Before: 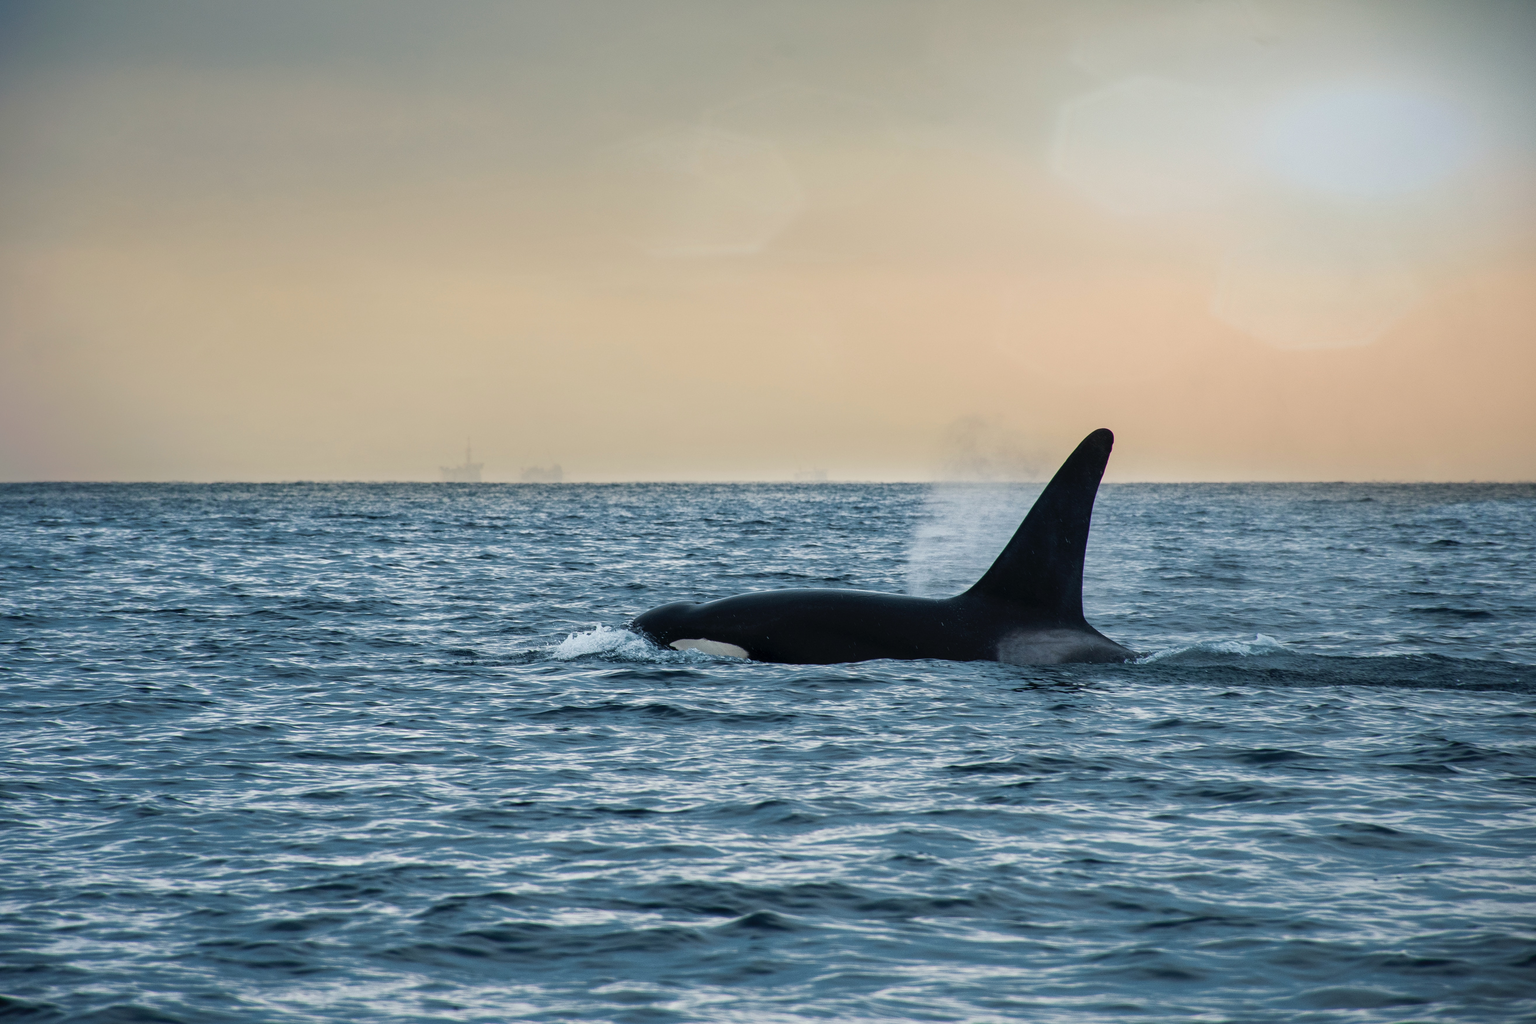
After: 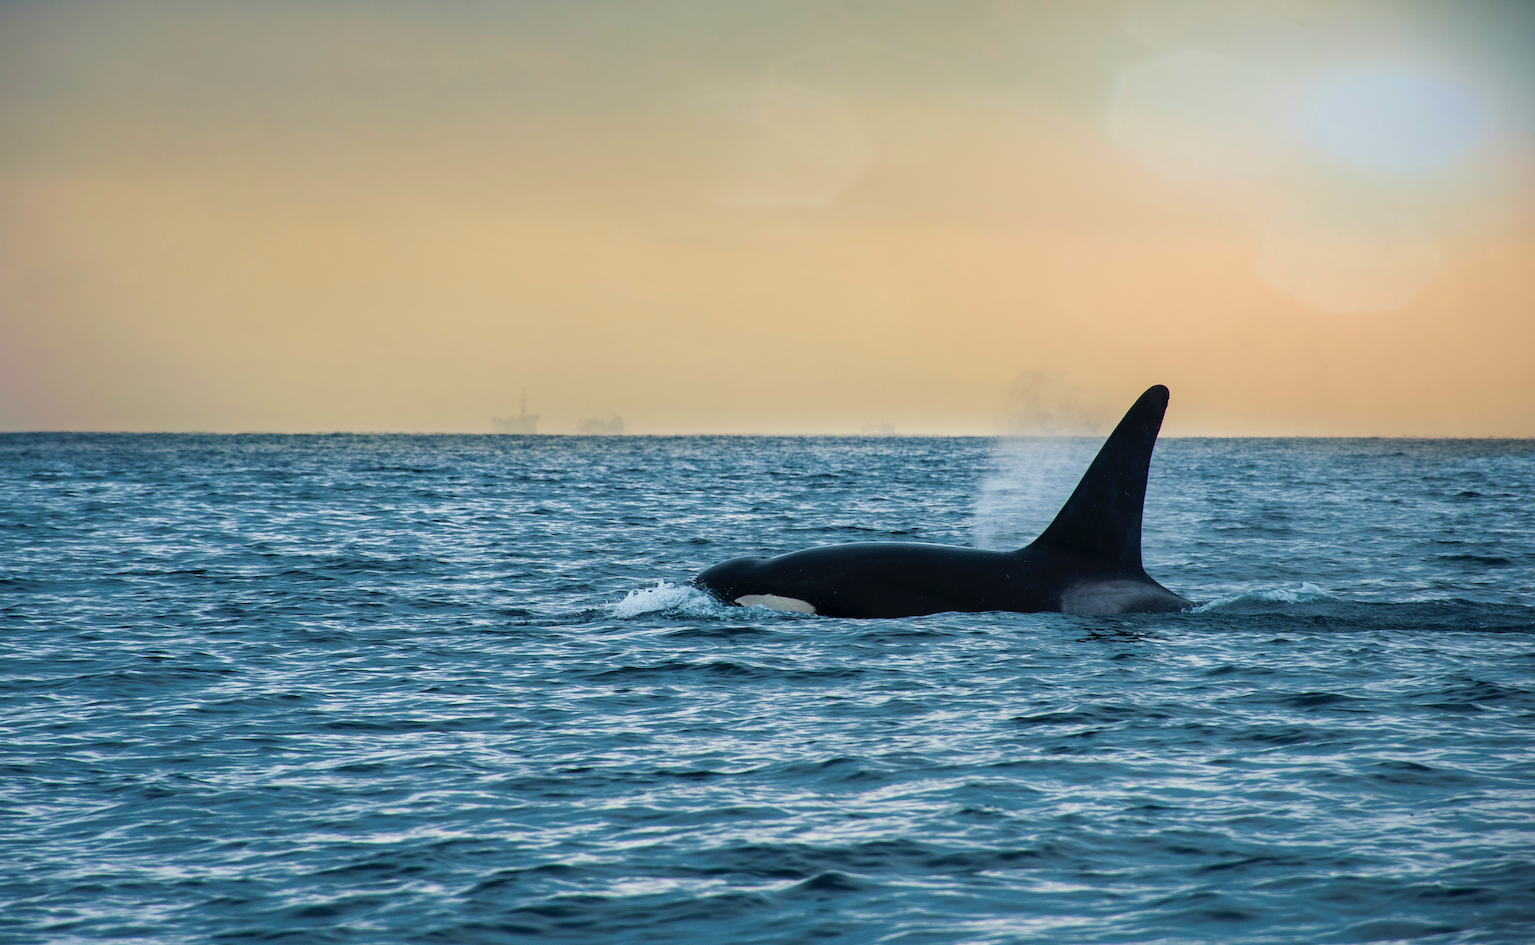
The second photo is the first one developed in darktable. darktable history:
rotate and perspective: rotation -0.013°, lens shift (vertical) -0.027, lens shift (horizontal) 0.178, crop left 0.016, crop right 0.989, crop top 0.082, crop bottom 0.918
velvia: strength 45%
